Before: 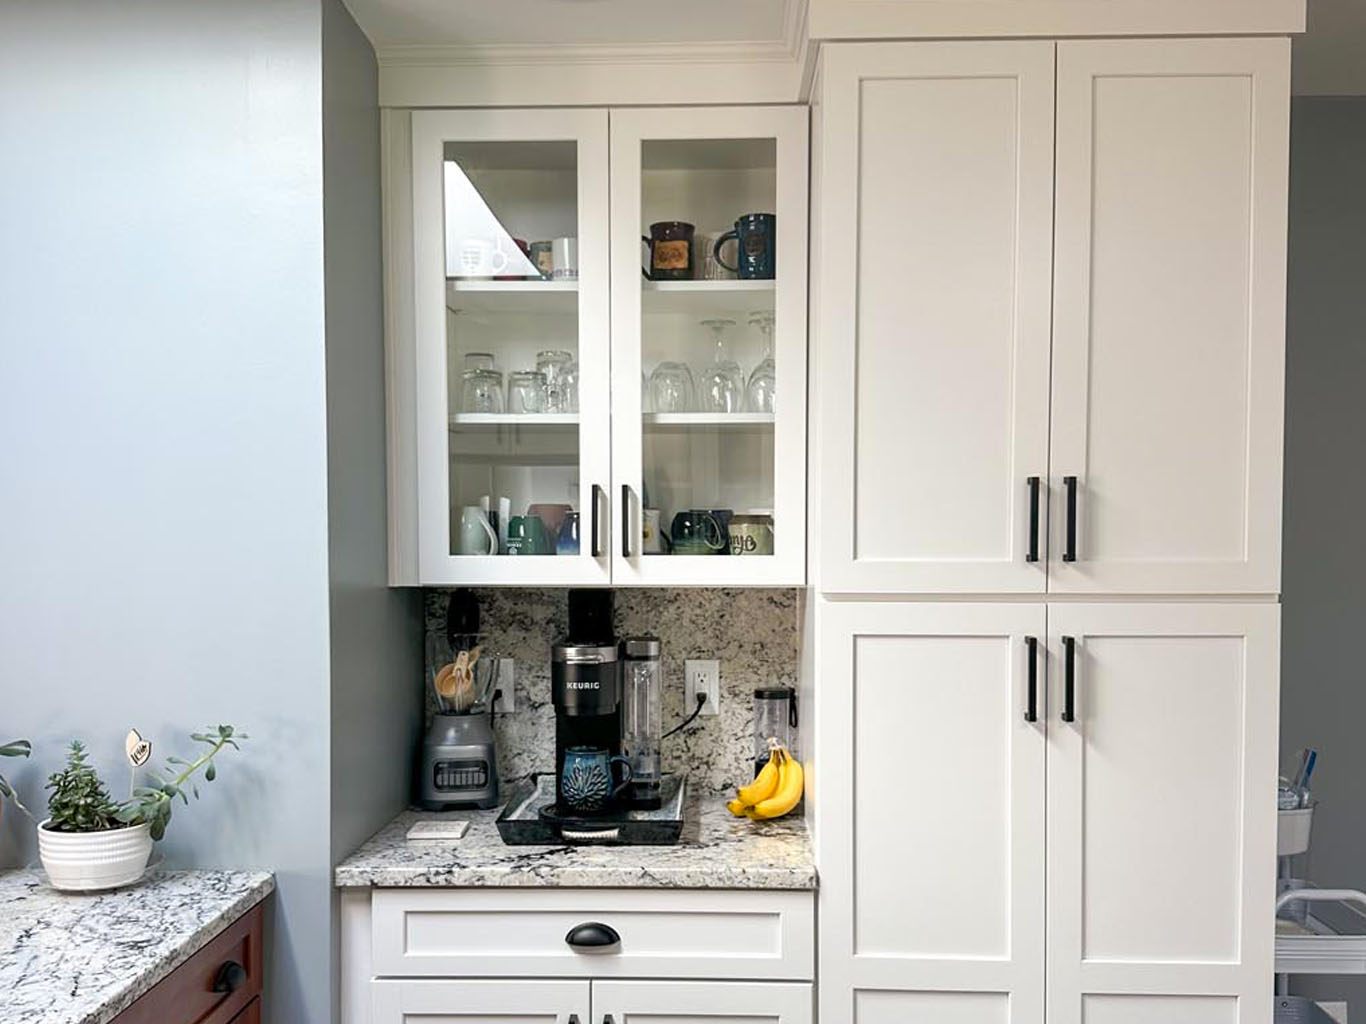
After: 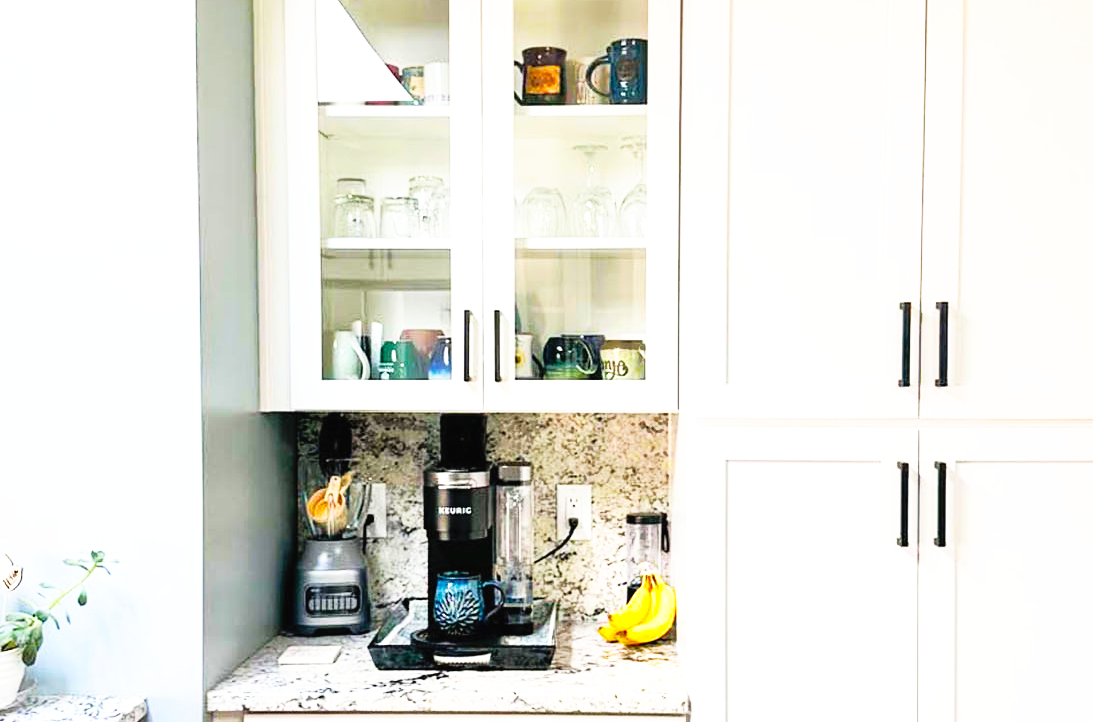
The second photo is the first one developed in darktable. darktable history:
crop: left 9.38%, top 17.159%, right 10.592%, bottom 12.309%
shadows and highlights: on, module defaults
tone equalizer: -8 EV -0.436 EV, -7 EV -0.403 EV, -6 EV -0.345 EV, -5 EV -0.245 EV, -3 EV 0.244 EV, -2 EV 0.353 EV, -1 EV 0.37 EV, +0 EV 0.429 EV
contrast brightness saturation: contrast 0.204, brightness 0.169, saturation 0.226
base curve: curves: ch0 [(0, 0) (0.007, 0.004) (0.027, 0.03) (0.046, 0.07) (0.207, 0.54) (0.442, 0.872) (0.673, 0.972) (1, 1)], preserve colors none
